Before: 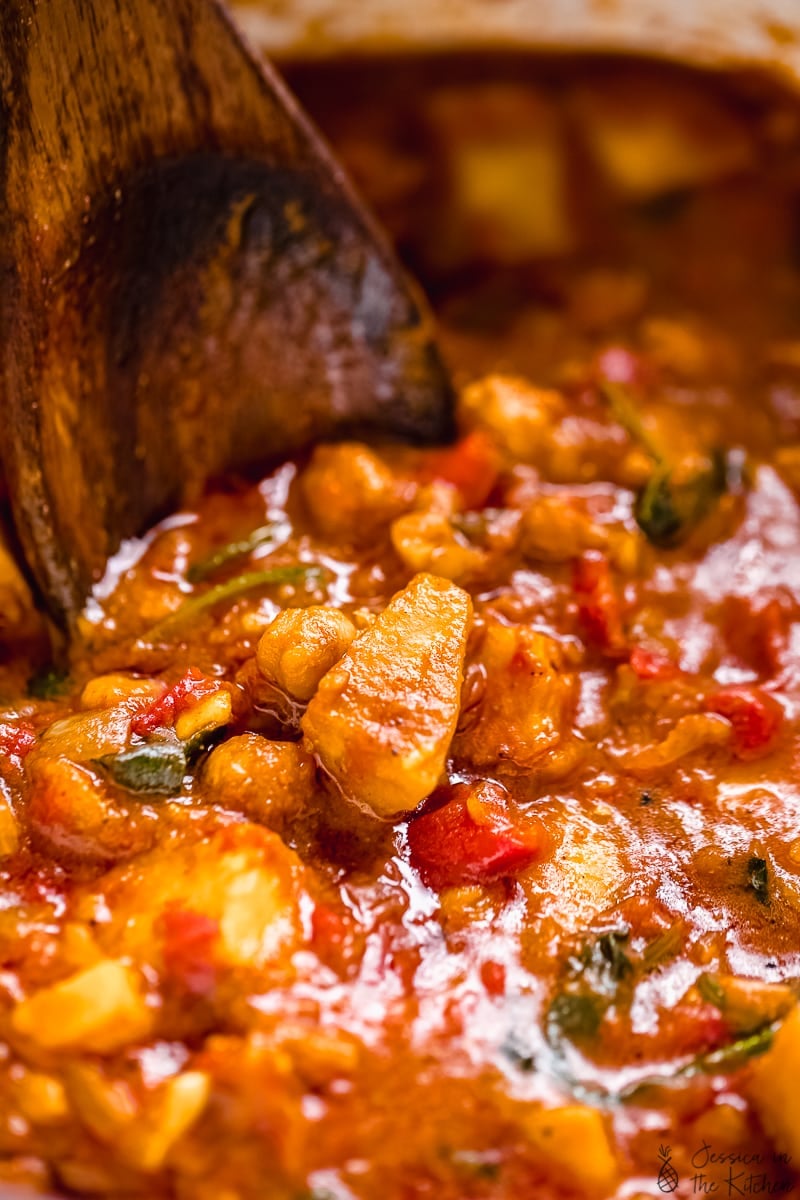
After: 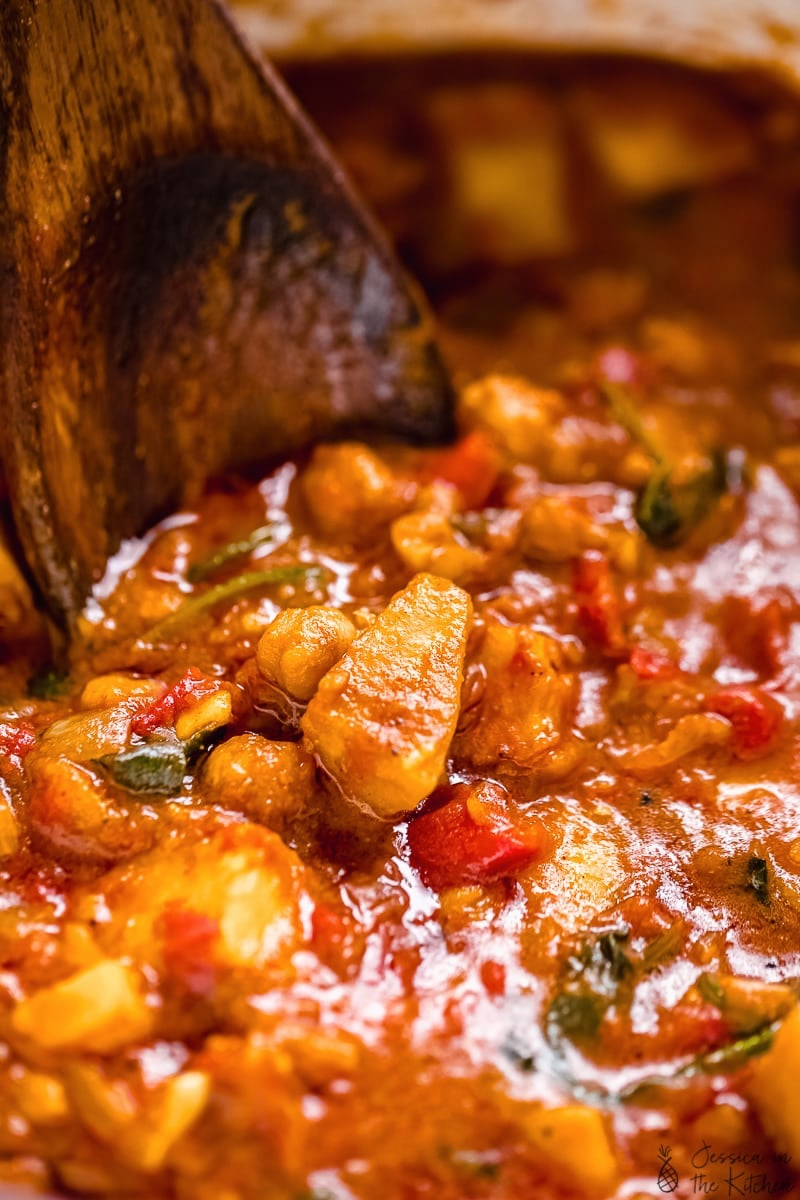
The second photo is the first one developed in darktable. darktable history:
color correction: highlights b* 0.011, saturation 0.978
